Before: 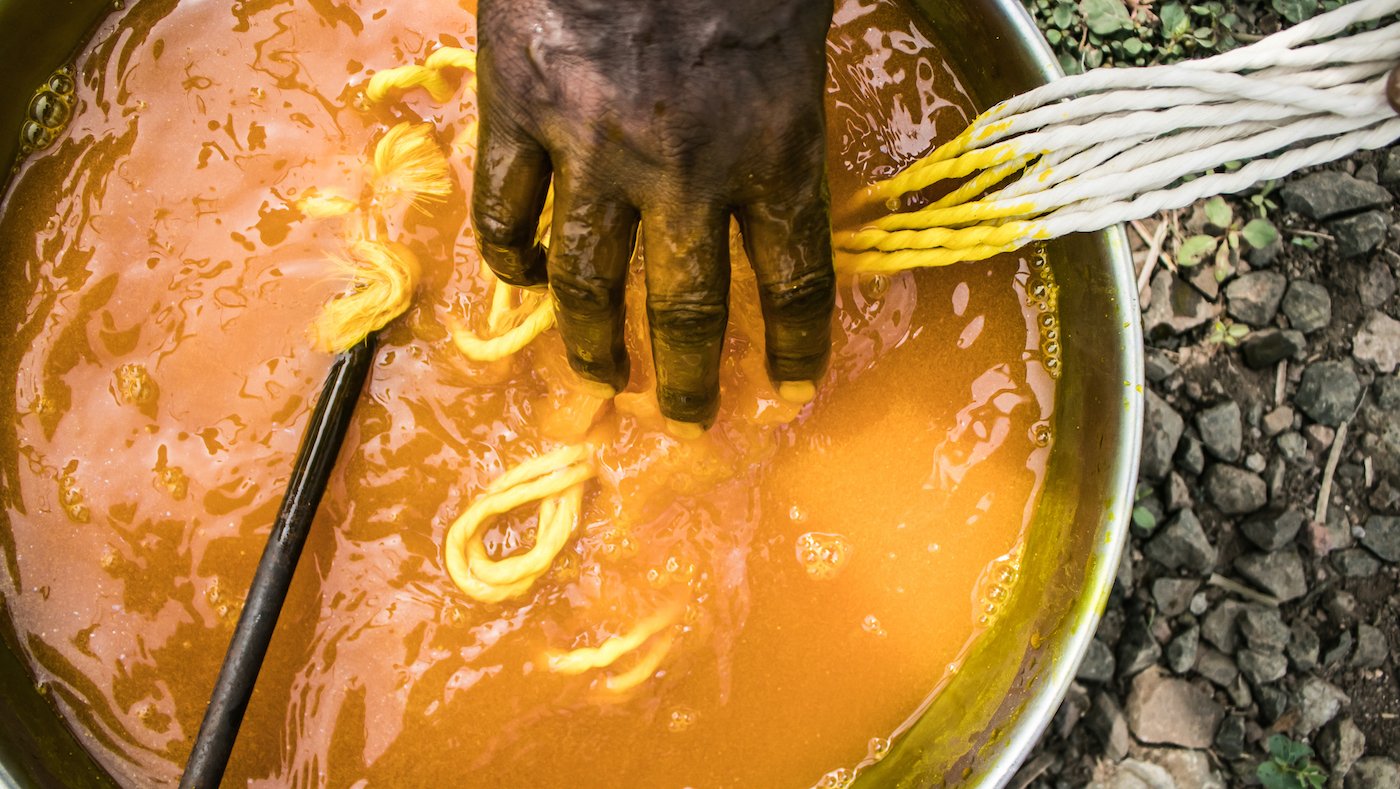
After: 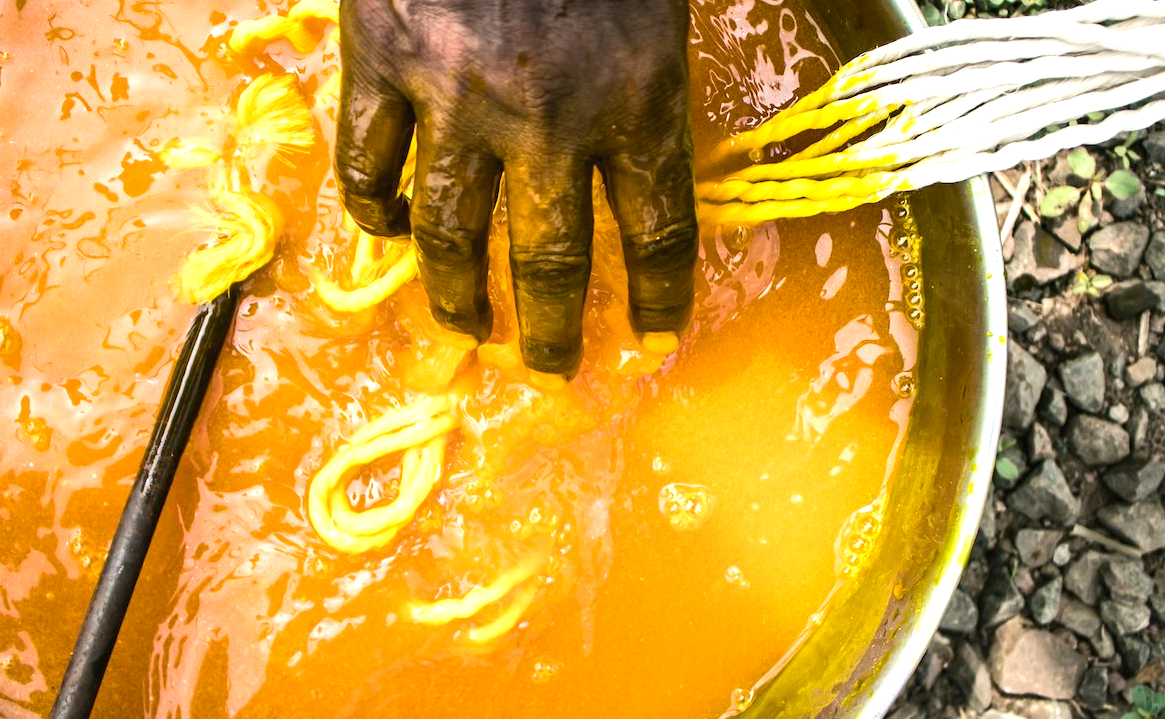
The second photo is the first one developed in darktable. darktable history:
color balance rgb: linear chroma grading › shadows -1.737%, linear chroma grading › highlights -13.853%, linear chroma grading › global chroma -9.944%, linear chroma grading › mid-tones -9.884%, perceptual saturation grading › global saturation 30.639%, global vibrance 20%
exposure: black level correction 0, exposure 0.698 EV, compensate exposure bias true, compensate highlight preservation false
crop: left 9.824%, top 6.234%, right 6.953%, bottom 2.561%
